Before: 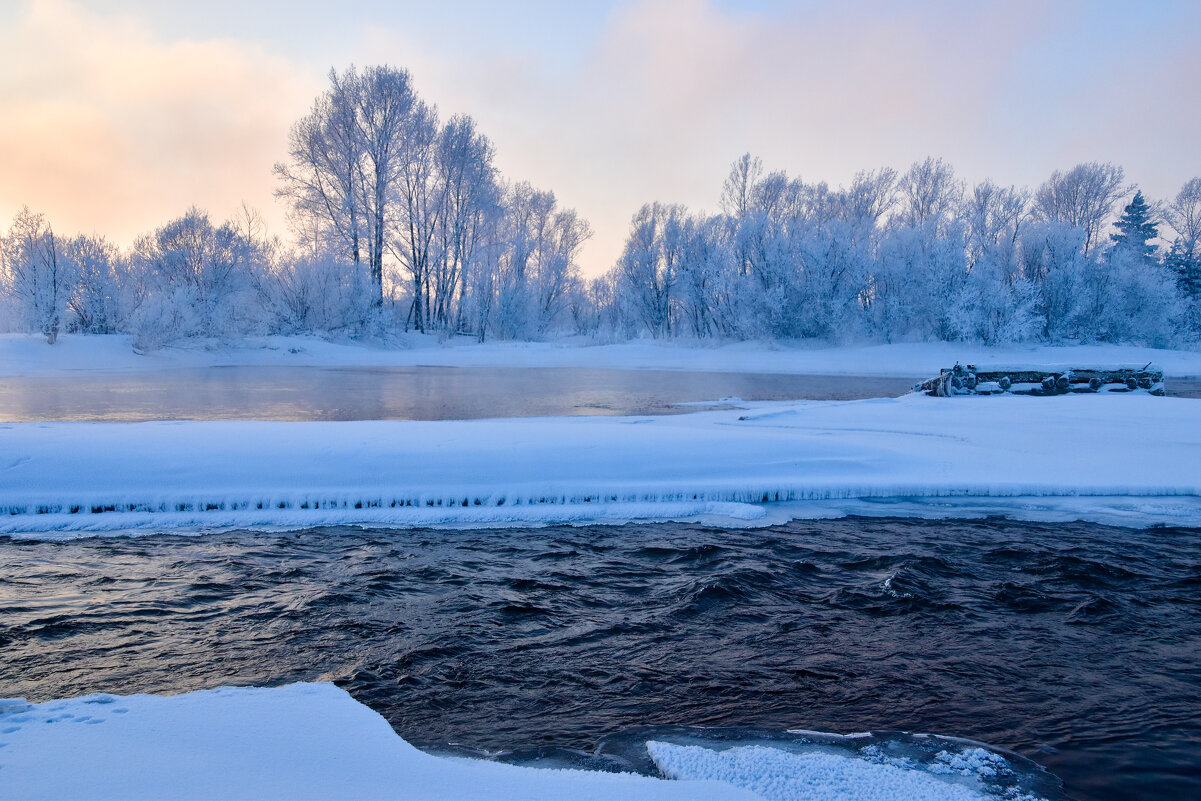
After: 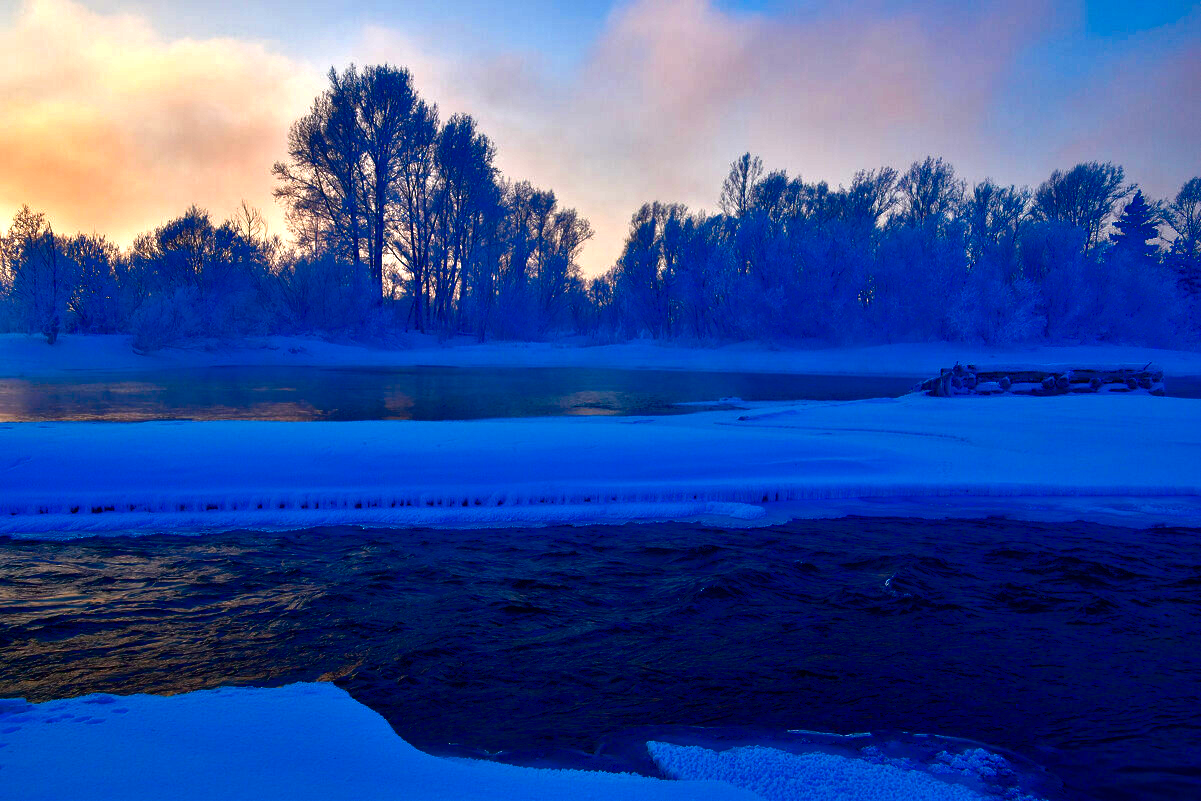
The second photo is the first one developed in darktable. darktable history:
contrast brightness saturation: brightness -1, saturation 1
color balance rgb: linear chroma grading › shadows 16%, perceptual saturation grading › global saturation 8%, perceptual saturation grading › shadows 4%, perceptual brilliance grading › global brilliance 2%, perceptual brilliance grading › highlights 8%, perceptual brilliance grading › shadows -4%, global vibrance 16%, saturation formula JzAzBz (2021)
